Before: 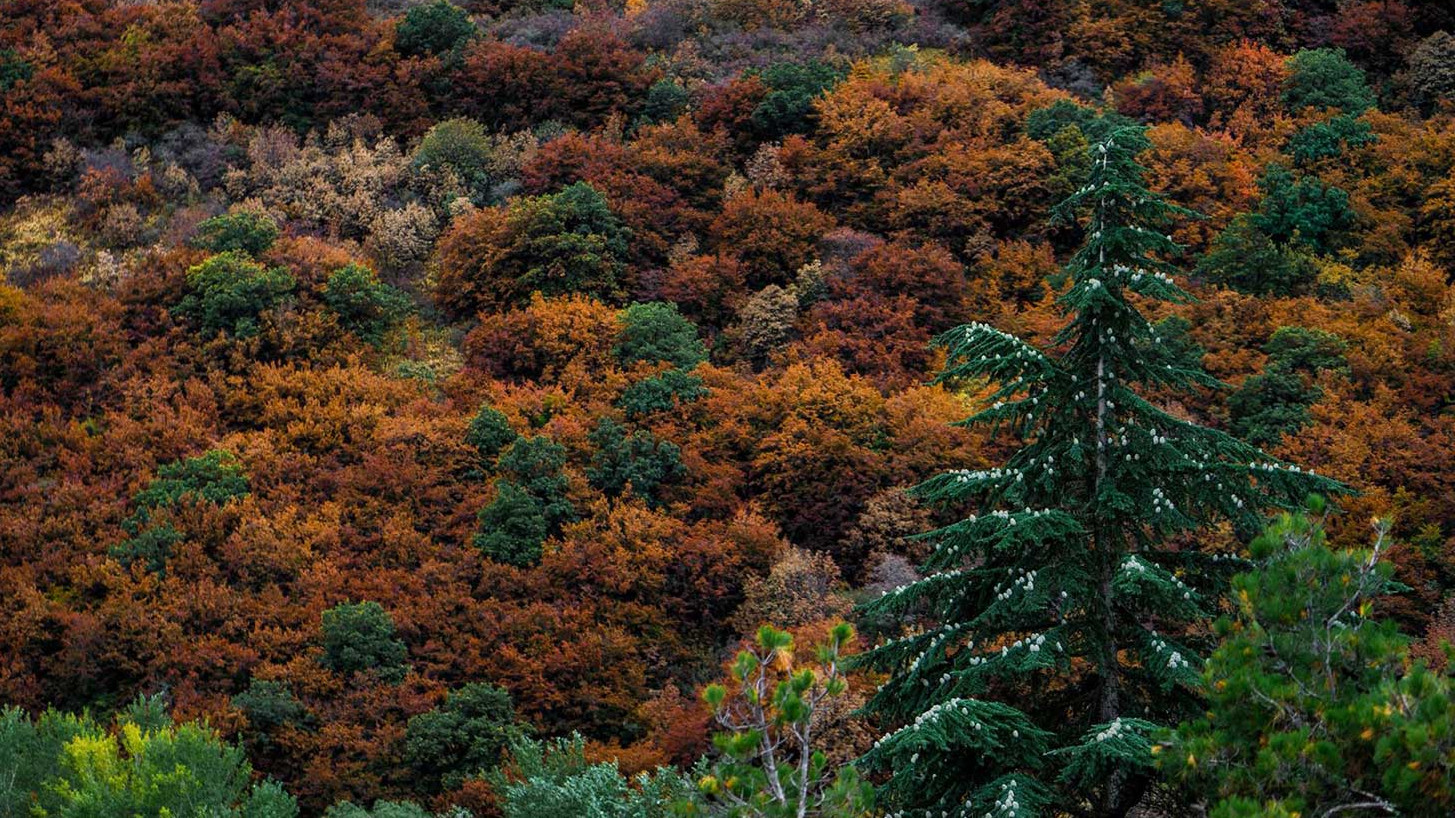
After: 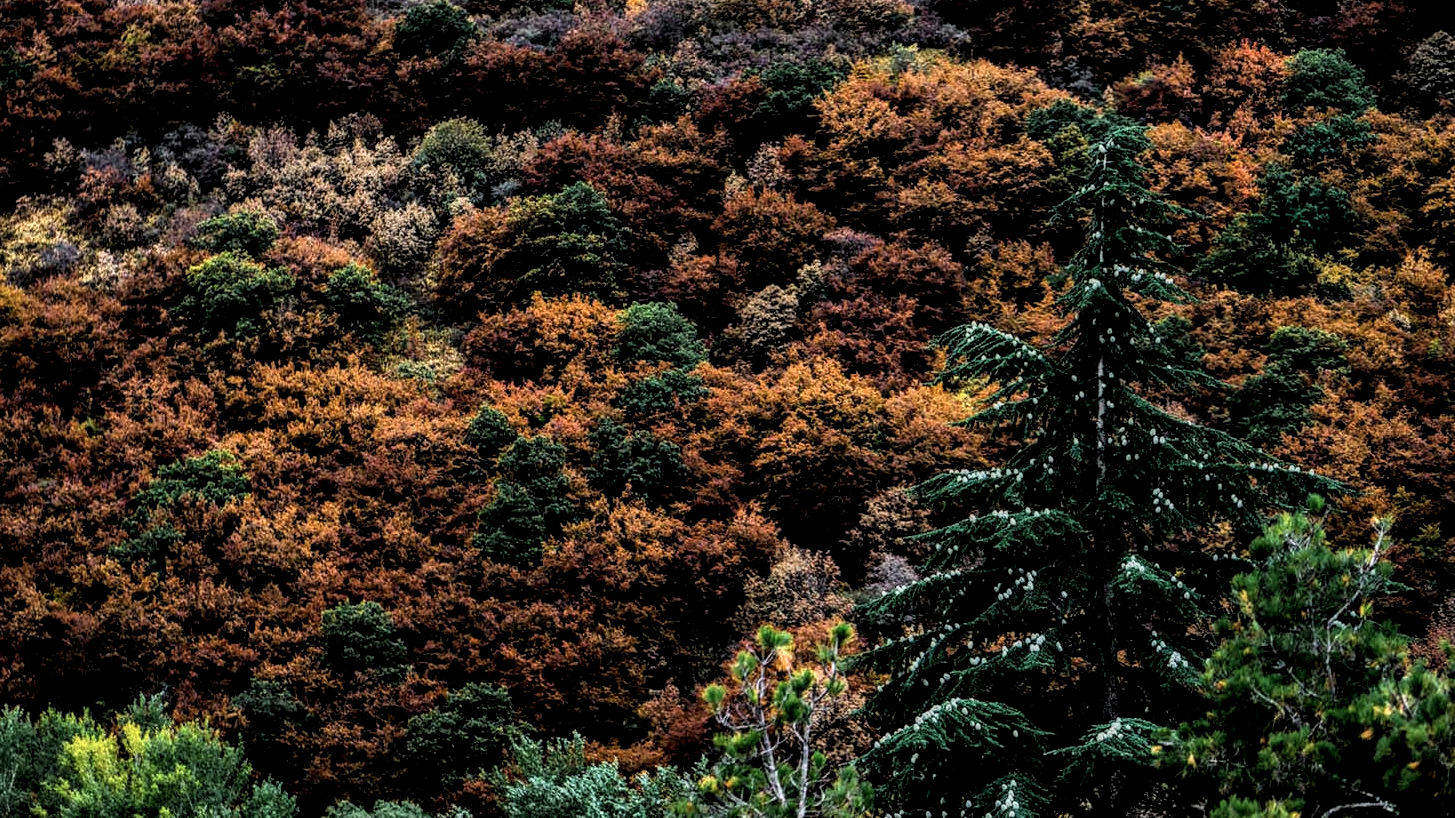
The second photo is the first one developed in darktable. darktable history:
filmic rgb: black relative exposure -5.03 EV, white relative exposure 3.96 EV, hardness 2.88, contrast 1.297, highlights saturation mix -29.97%
local contrast: highlights 6%, shadows 6%, detail 181%
